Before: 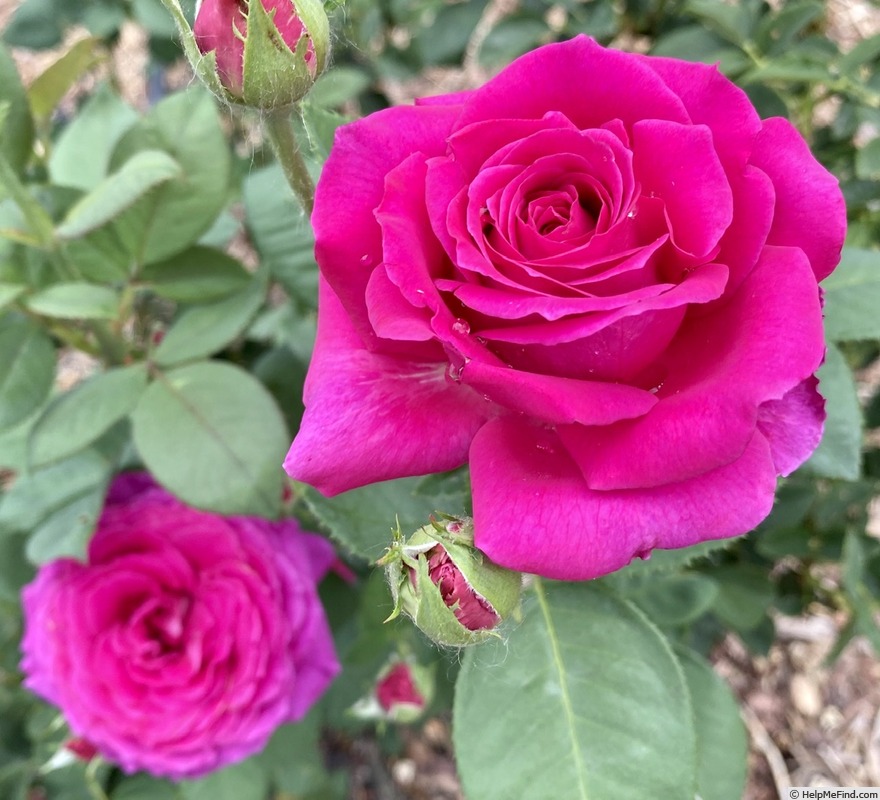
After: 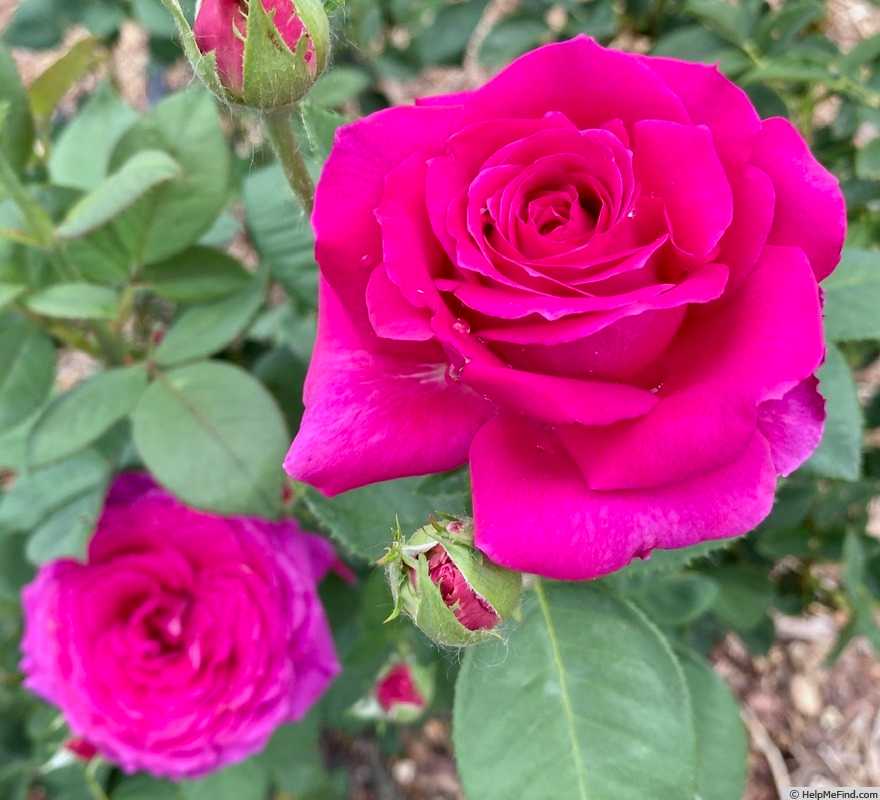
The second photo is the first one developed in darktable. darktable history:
shadows and highlights: shadows 25.24, white point adjustment -3.07, highlights -29.72
